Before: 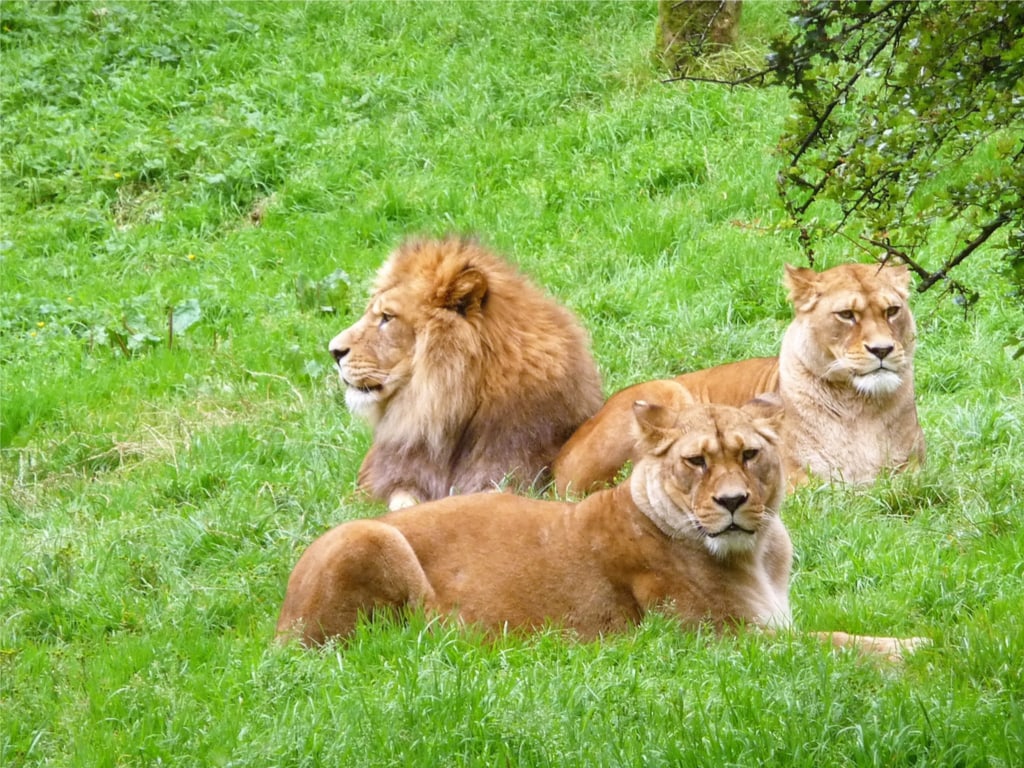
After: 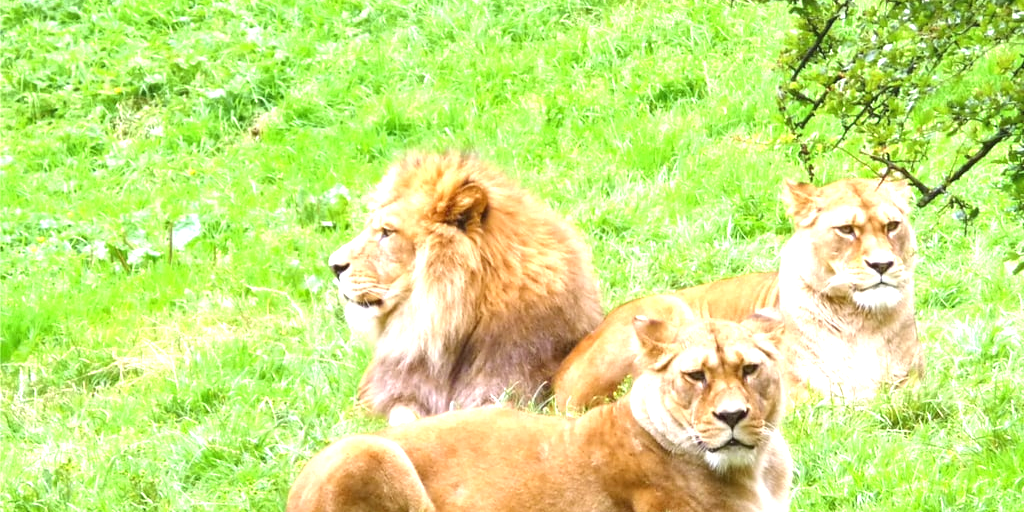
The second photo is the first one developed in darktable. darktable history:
crop: top 11.166%, bottom 22.168%
exposure: black level correction 0, exposure 1.1 EV, compensate exposure bias true, compensate highlight preservation false
